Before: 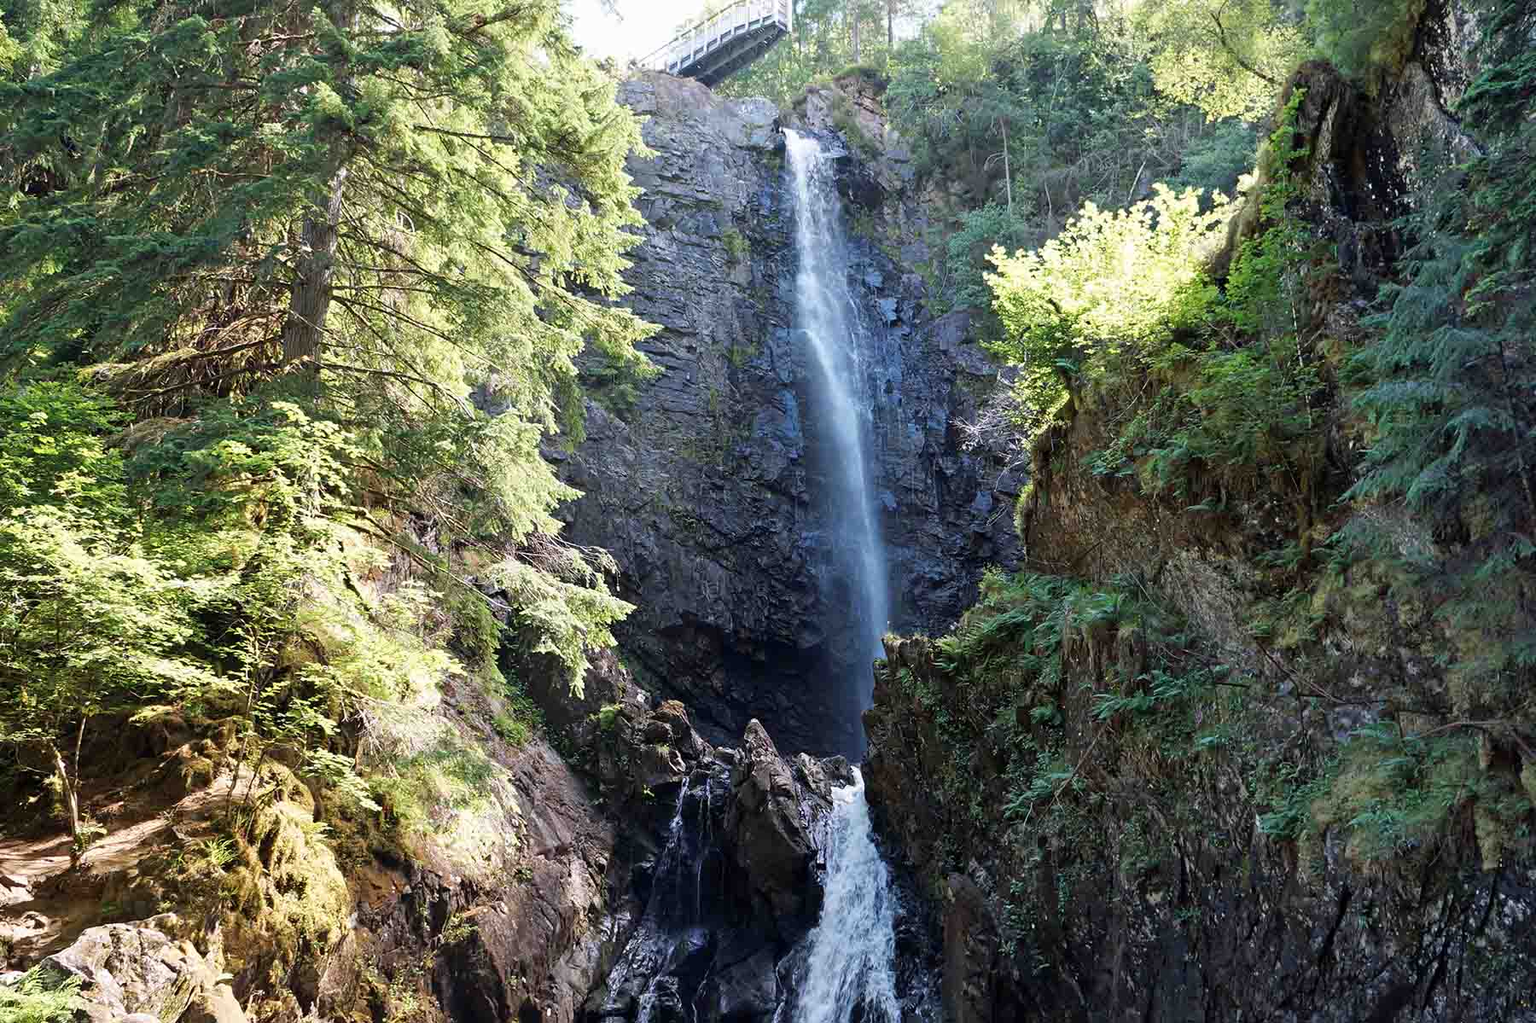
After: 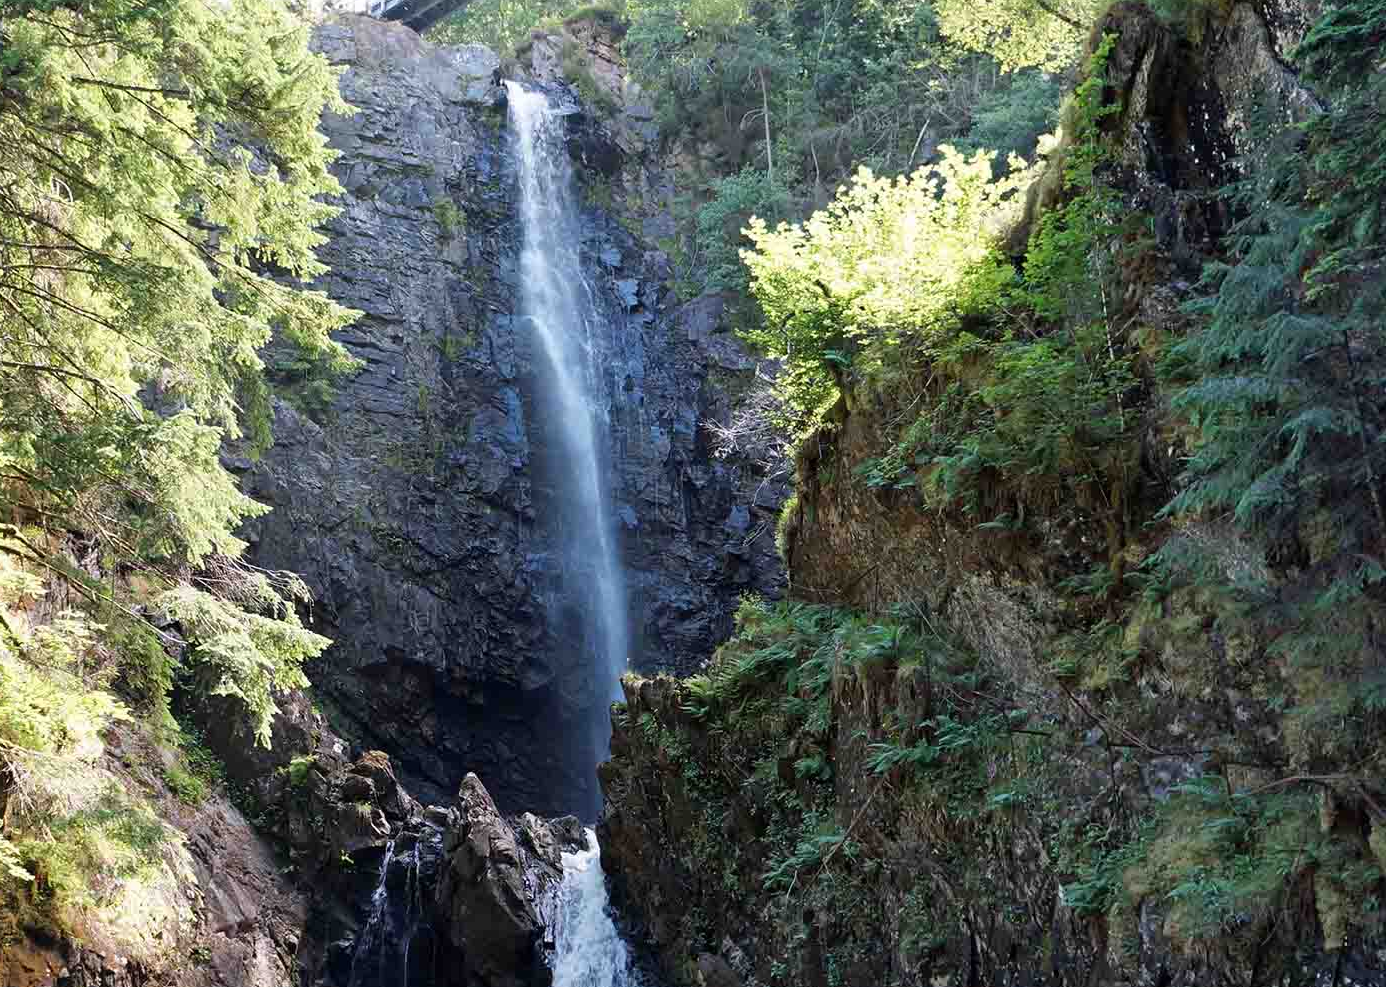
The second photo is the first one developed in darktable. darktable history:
crop: left 22.966%, top 5.901%, bottom 11.701%
